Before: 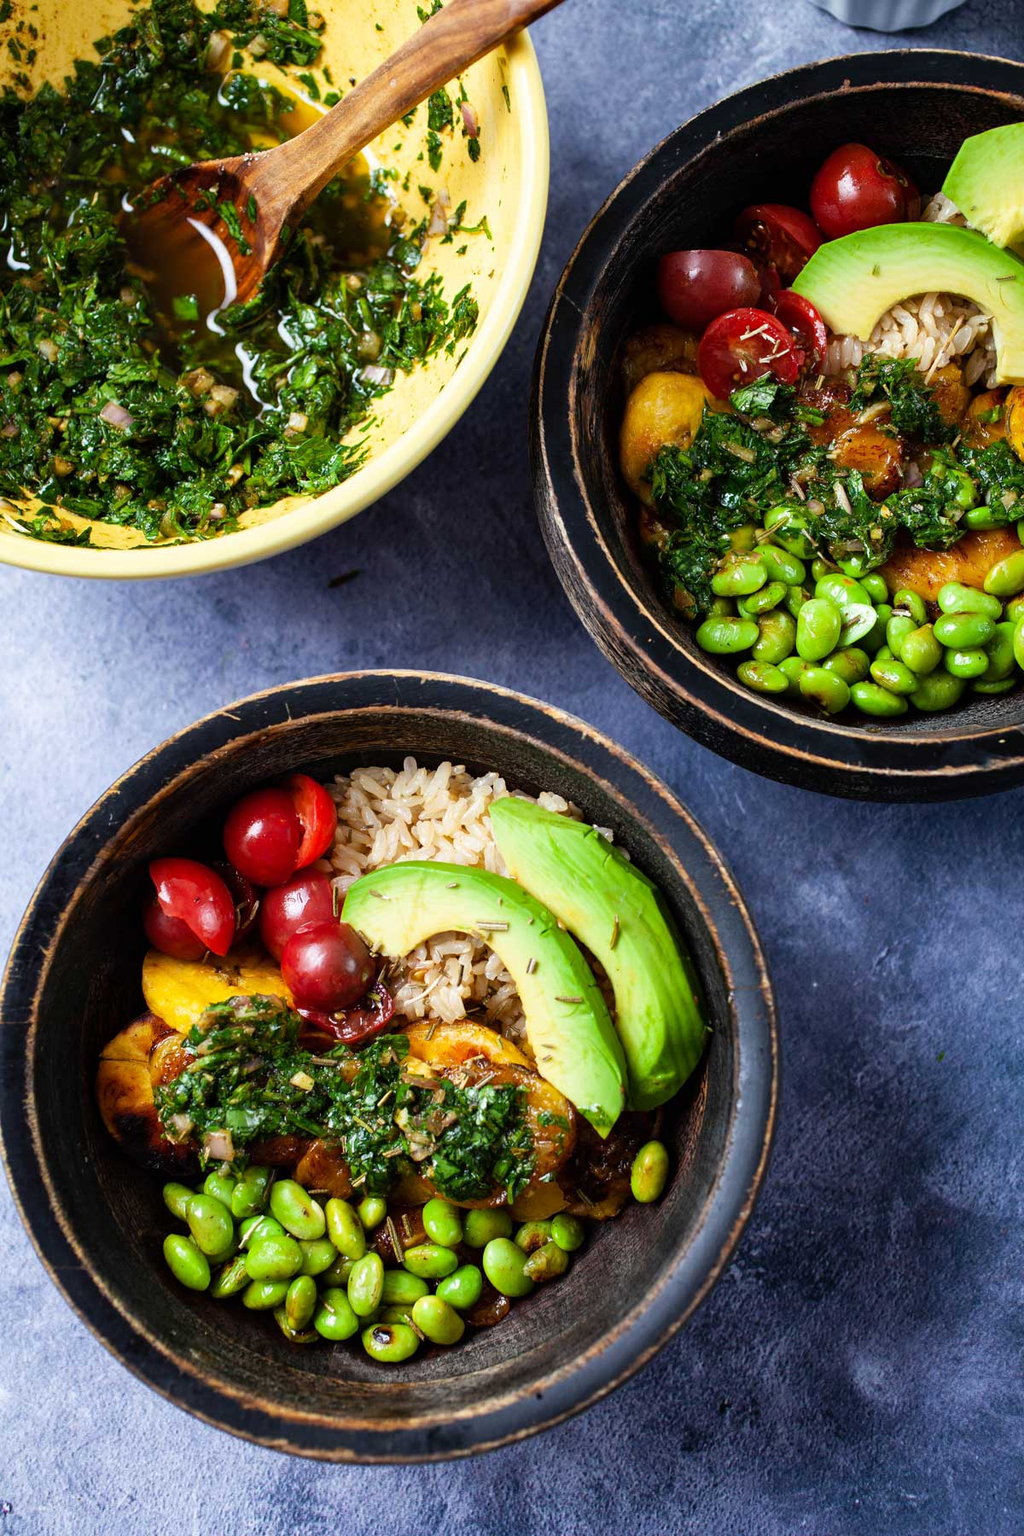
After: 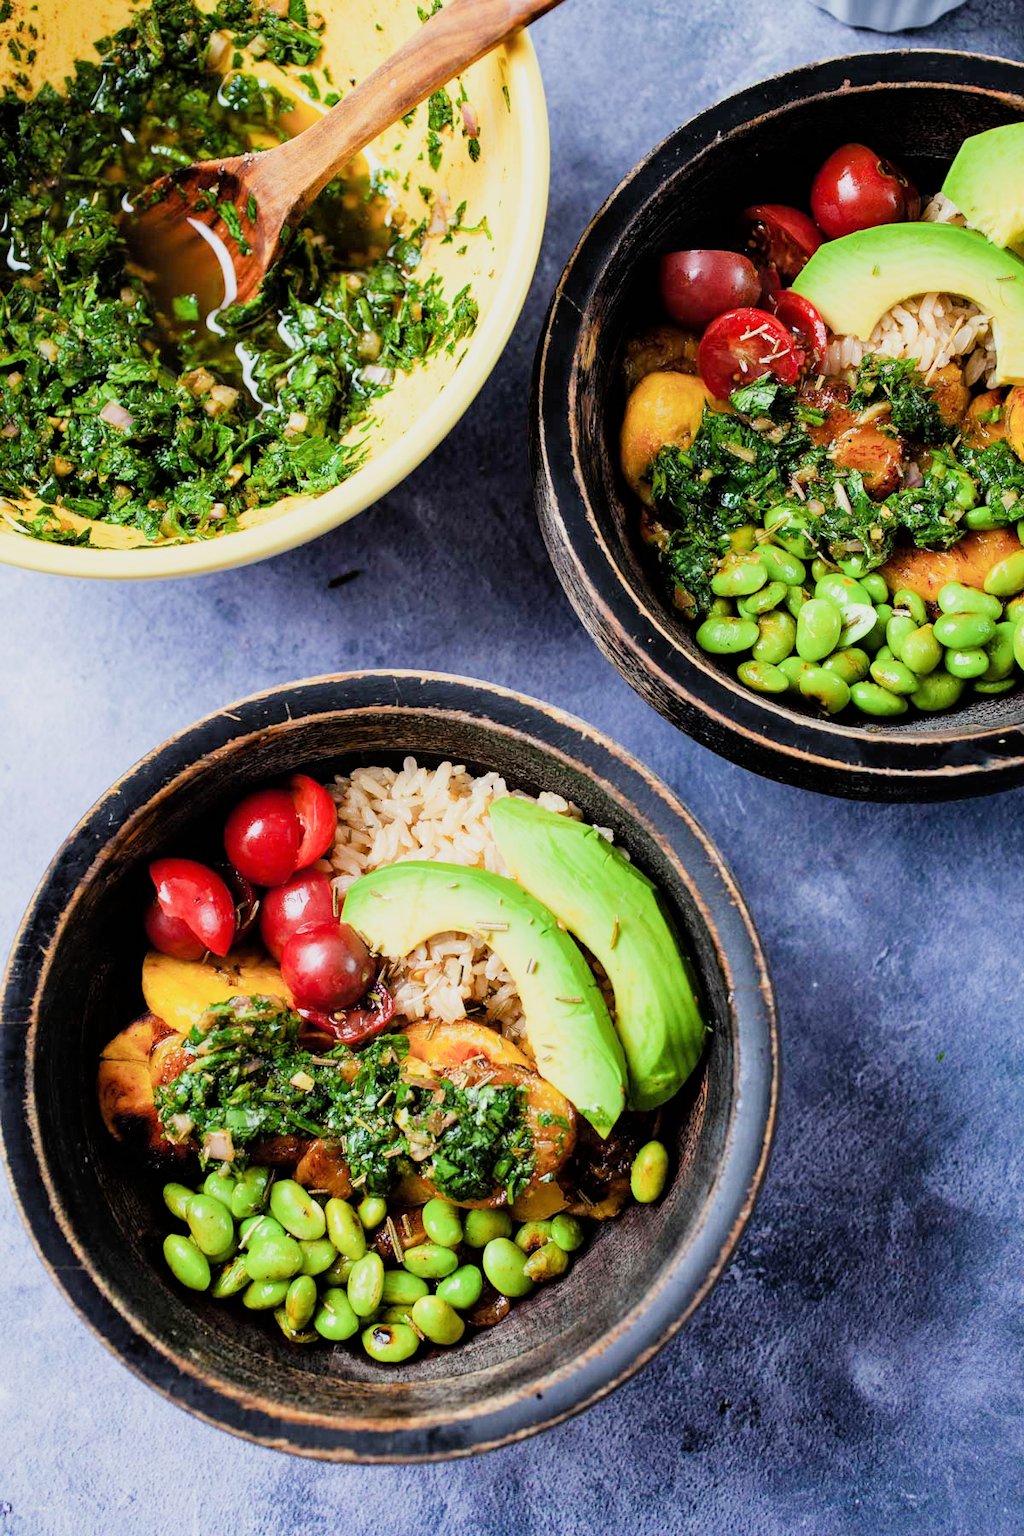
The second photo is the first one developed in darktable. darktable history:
filmic rgb: black relative exposure -6.98 EV, white relative exposure 5.63 EV, hardness 2.86
exposure: black level correction 0, exposure 1.1 EV, compensate exposure bias true, compensate highlight preservation false
